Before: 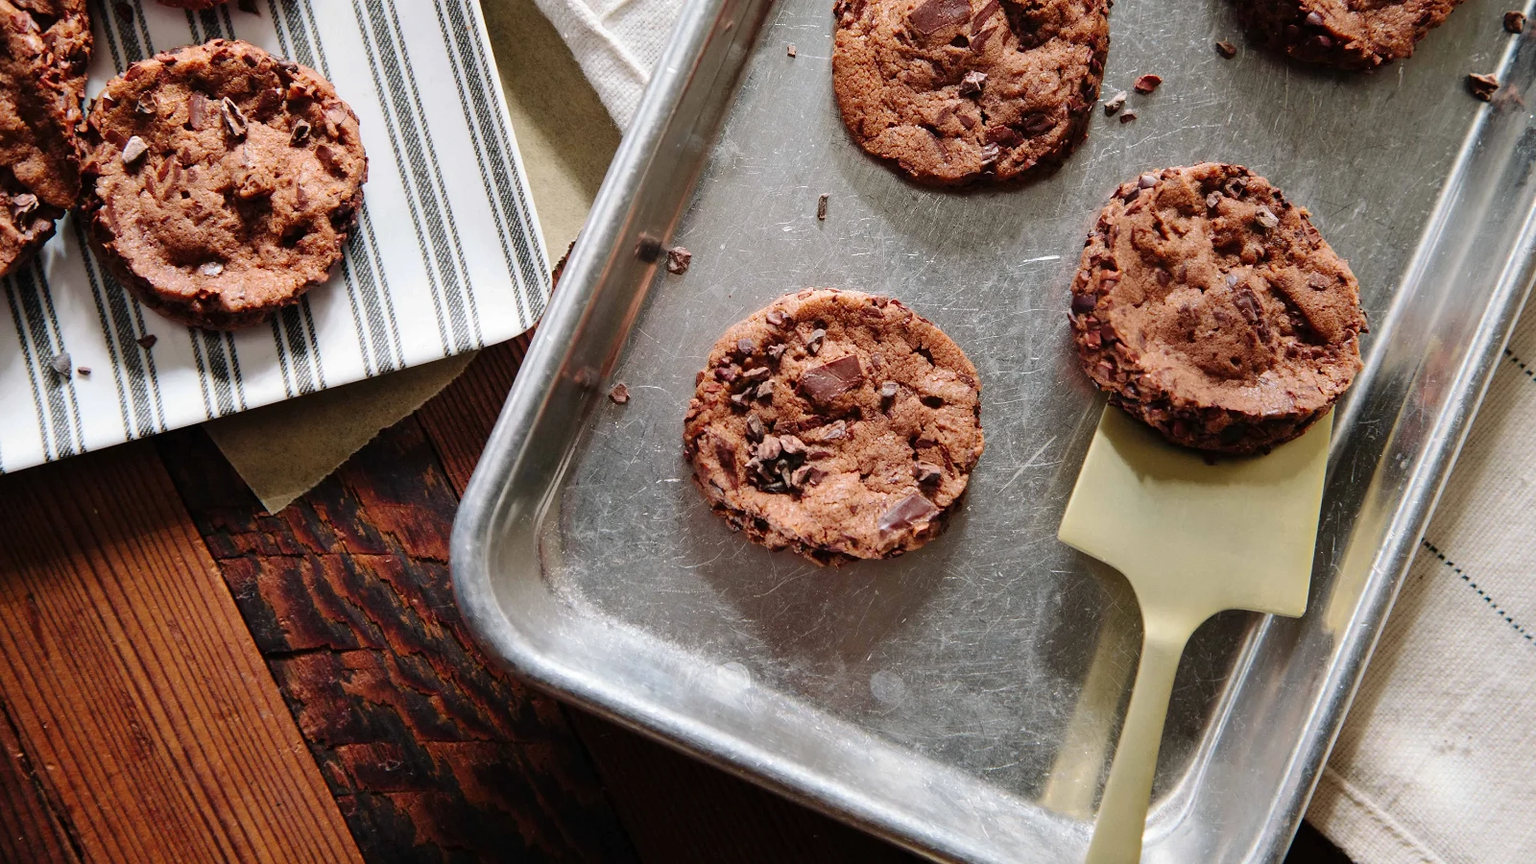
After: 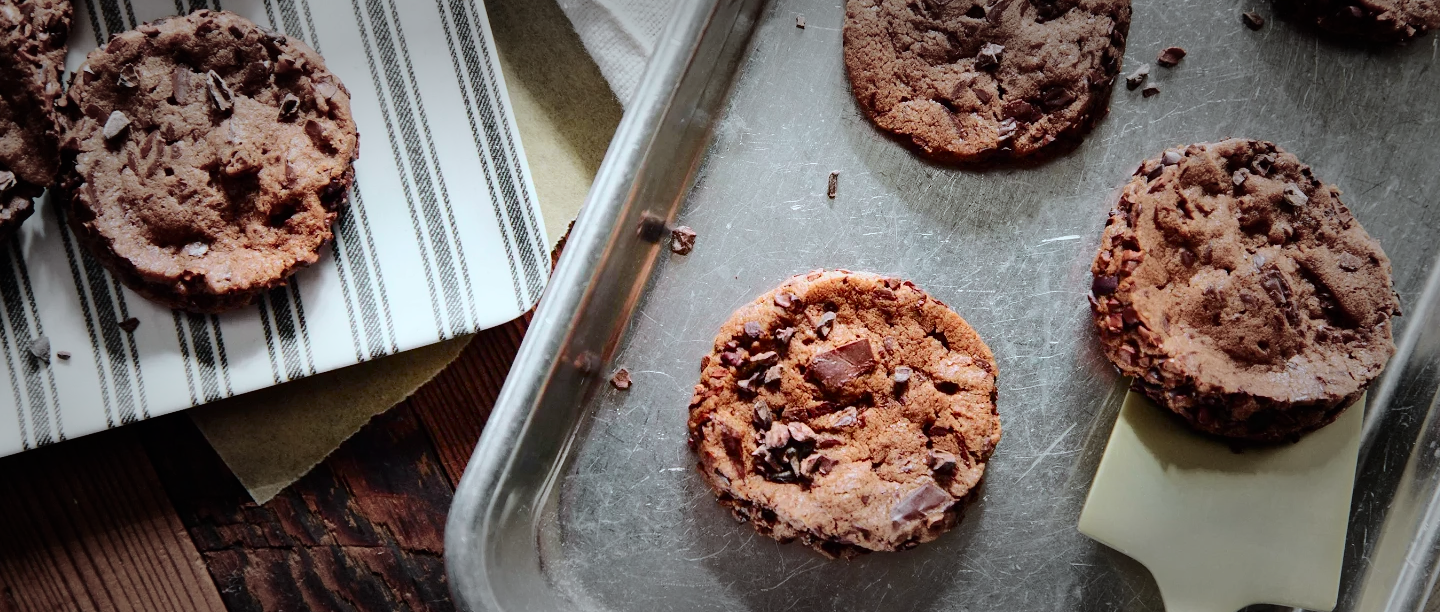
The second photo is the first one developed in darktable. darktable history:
tone curve: curves: ch0 [(0, 0) (0.035, 0.017) (0.131, 0.108) (0.279, 0.279) (0.476, 0.554) (0.617, 0.693) (0.704, 0.77) (0.801, 0.854) (0.895, 0.927) (1, 0.976)]; ch1 [(0, 0) (0.318, 0.278) (0.444, 0.427) (0.493, 0.493) (0.537, 0.547) (0.594, 0.616) (0.746, 0.764) (1, 1)]; ch2 [(0, 0) (0.316, 0.292) (0.381, 0.37) (0.423, 0.448) (0.476, 0.482) (0.502, 0.498) (0.529, 0.532) (0.583, 0.608) (0.639, 0.657) (0.7, 0.7) (0.861, 0.808) (1, 0.951)], color space Lab, independent channels, preserve colors none
crop: left 1.509%, top 3.452%, right 7.696%, bottom 28.452%
white balance: red 0.925, blue 1.046
vignetting: fall-off start 48.41%, automatic ratio true, width/height ratio 1.29, unbound false
